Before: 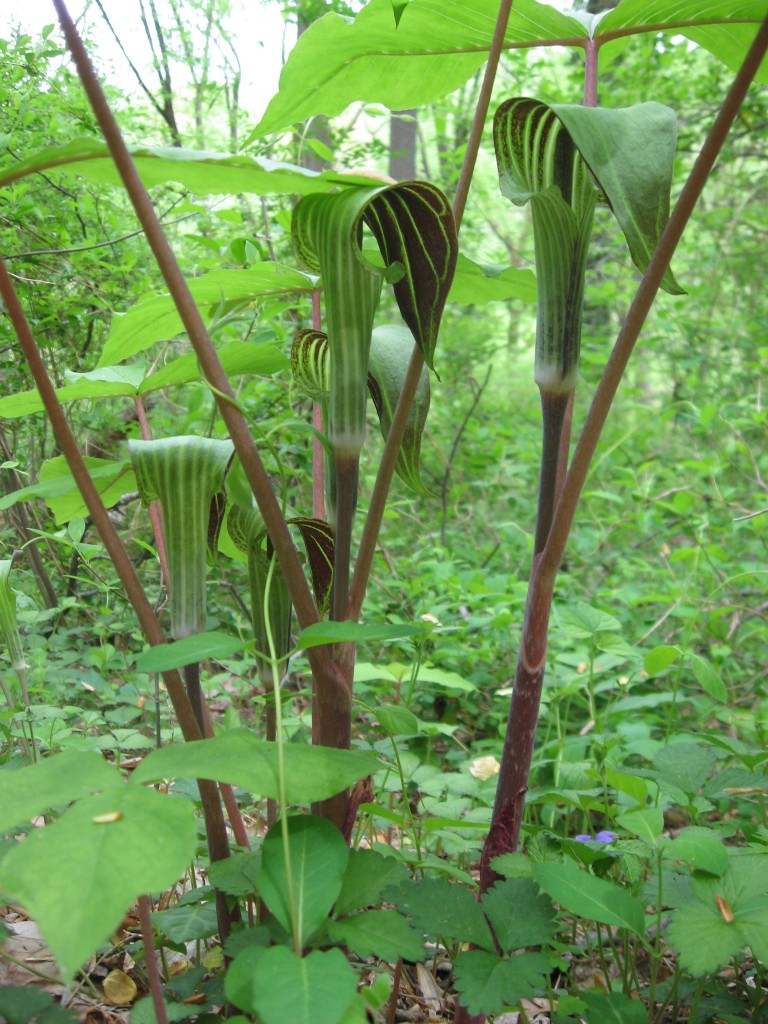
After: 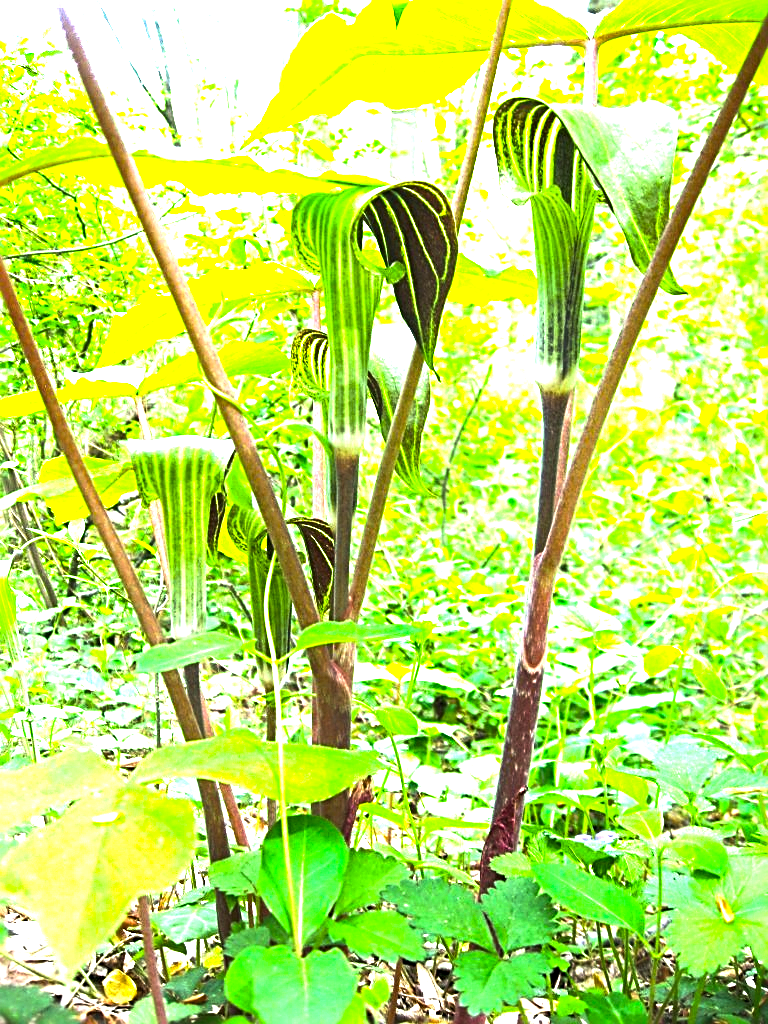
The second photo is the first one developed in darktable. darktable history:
color balance rgb: perceptual saturation grading › global saturation 29.55%, perceptual brilliance grading › global brilliance 30.17%, perceptual brilliance grading › highlights 50.164%, perceptual brilliance grading › mid-tones 50.316%, perceptual brilliance grading › shadows -22.509%
exposure: black level correction 0, exposure 0.499 EV, compensate exposure bias true, compensate highlight preservation false
sharpen: radius 2.982, amount 0.762
